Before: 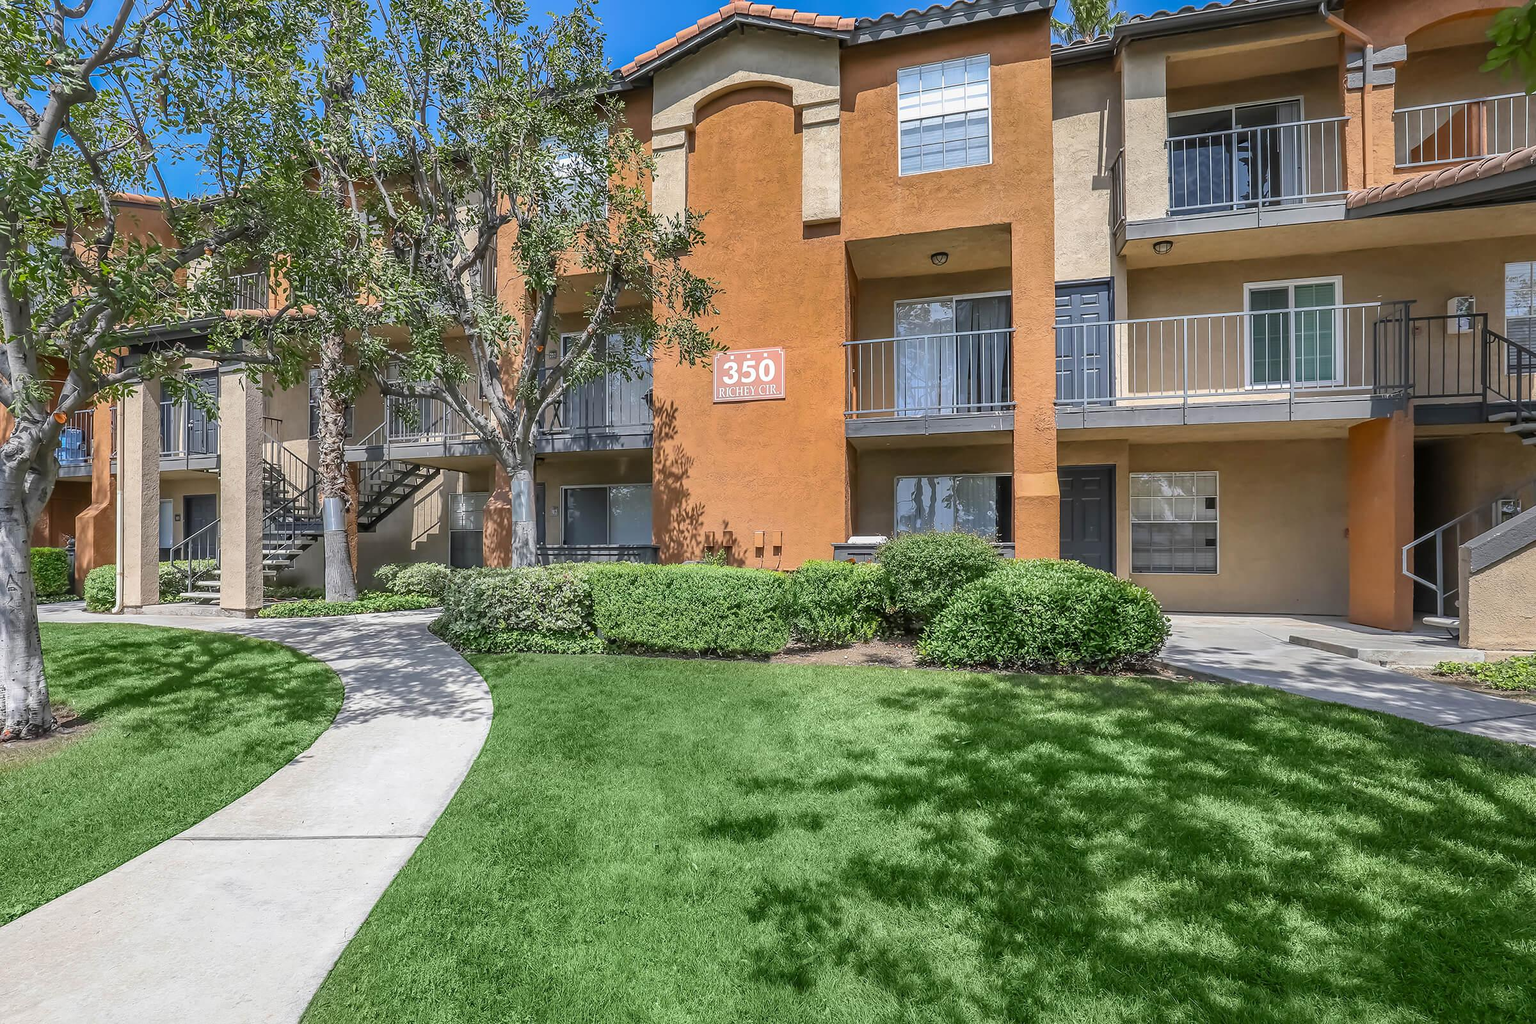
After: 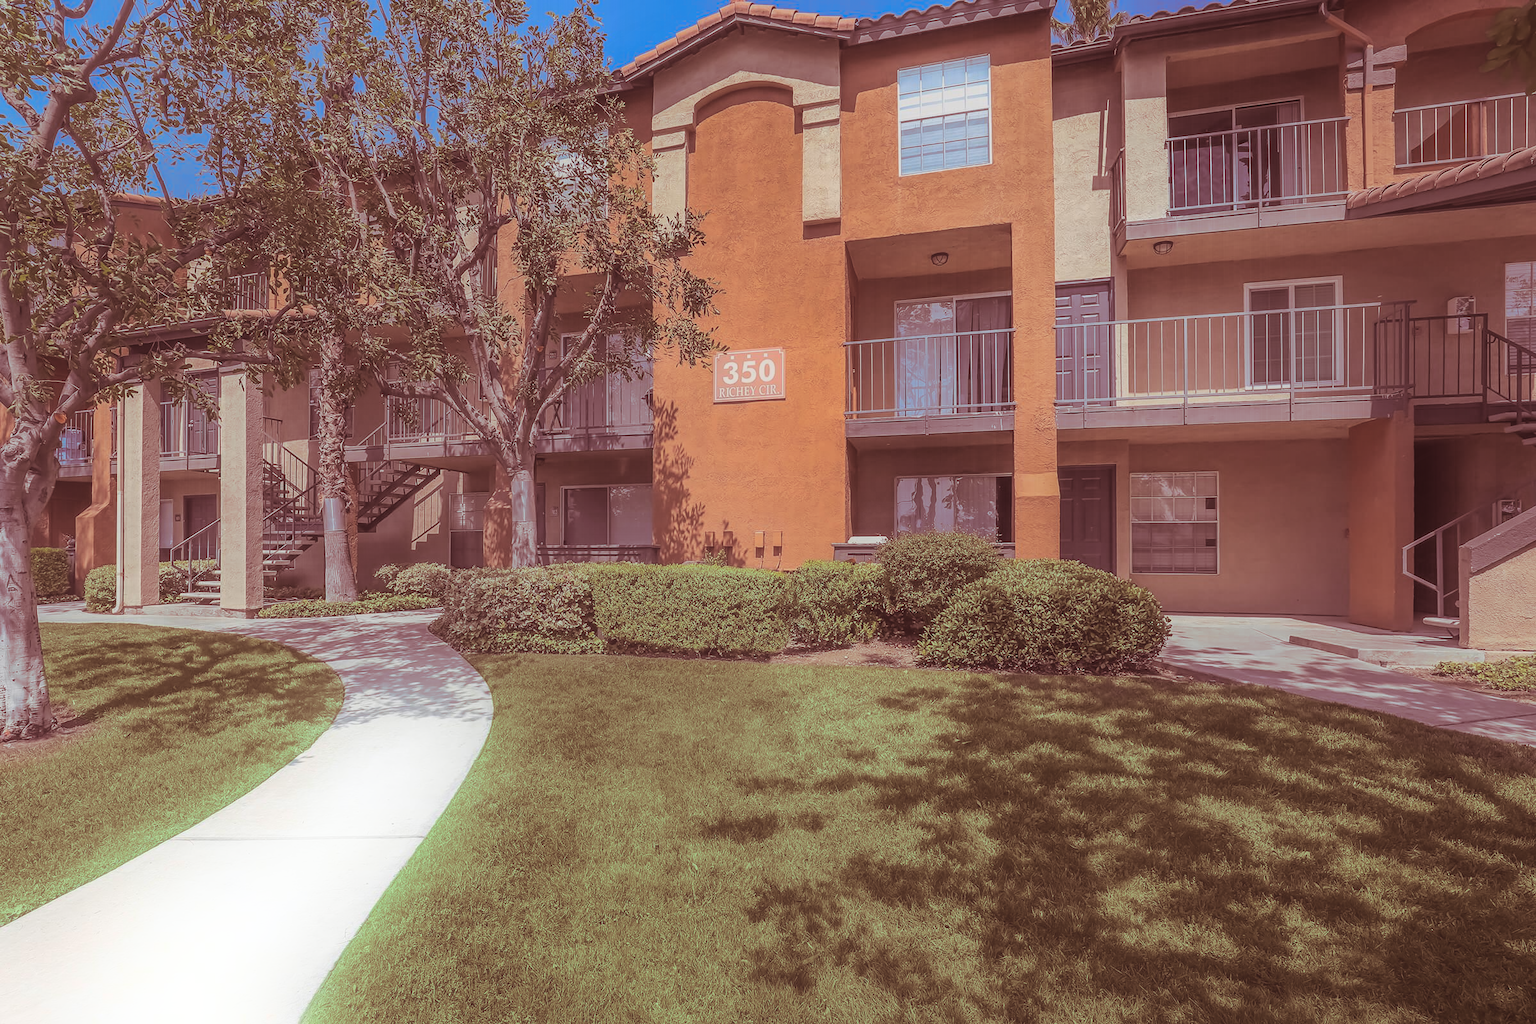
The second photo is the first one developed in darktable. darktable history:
split-toning: highlights › hue 187.2°, highlights › saturation 0.83, balance -68.05, compress 56.43%
contrast equalizer: octaves 7, y [[0.6 ×6], [0.55 ×6], [0 ×6], [0 ×6], [0 ×6]], mix -1
bloom: size 16%, threshold 98%, strength 20%
